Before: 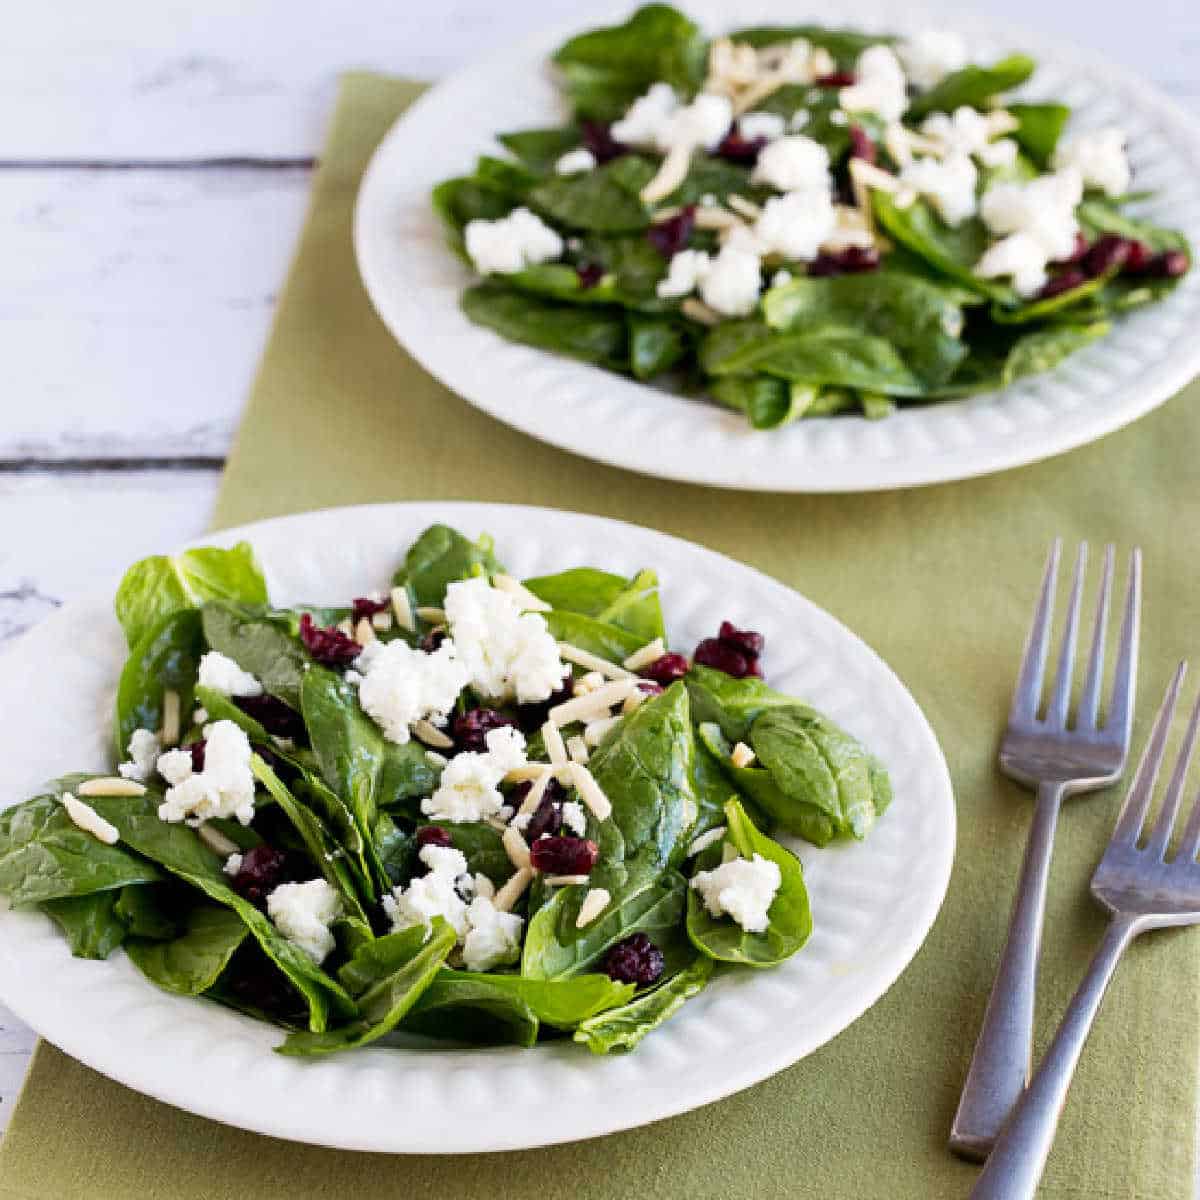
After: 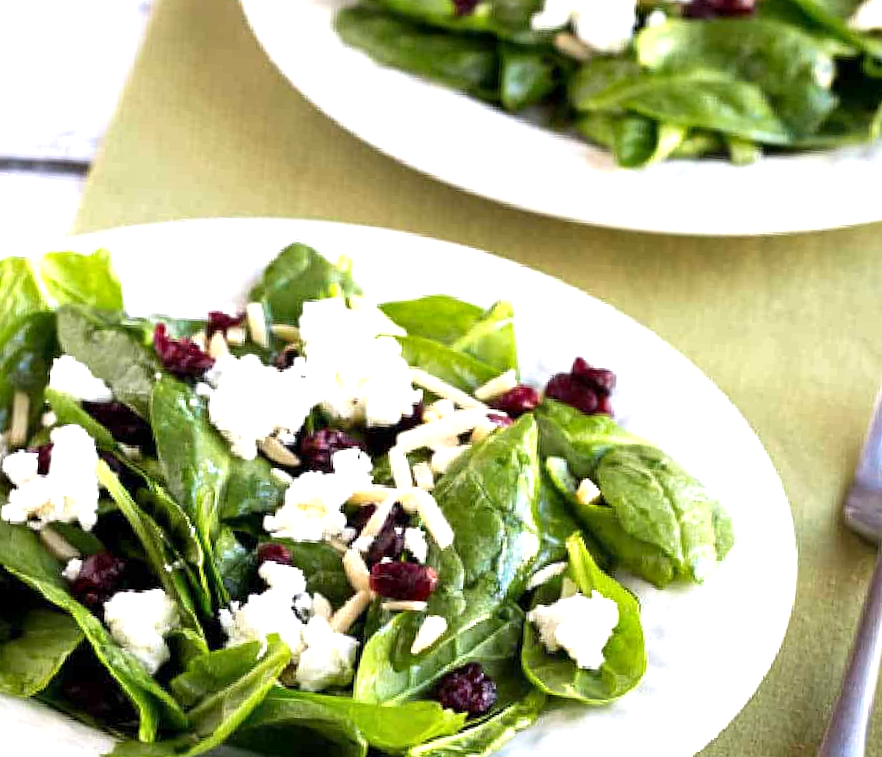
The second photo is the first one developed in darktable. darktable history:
crop and rotate: angle -3.55°, left 9.873%, top 21.103%, right 12.21%, bottom 12%
exposure: exposure 0.754 EV, compensate highlight preservation false
local contrast: mode bilateral grid, contrast 19, coarseness 49, detail 119%, midtone range 0.2
